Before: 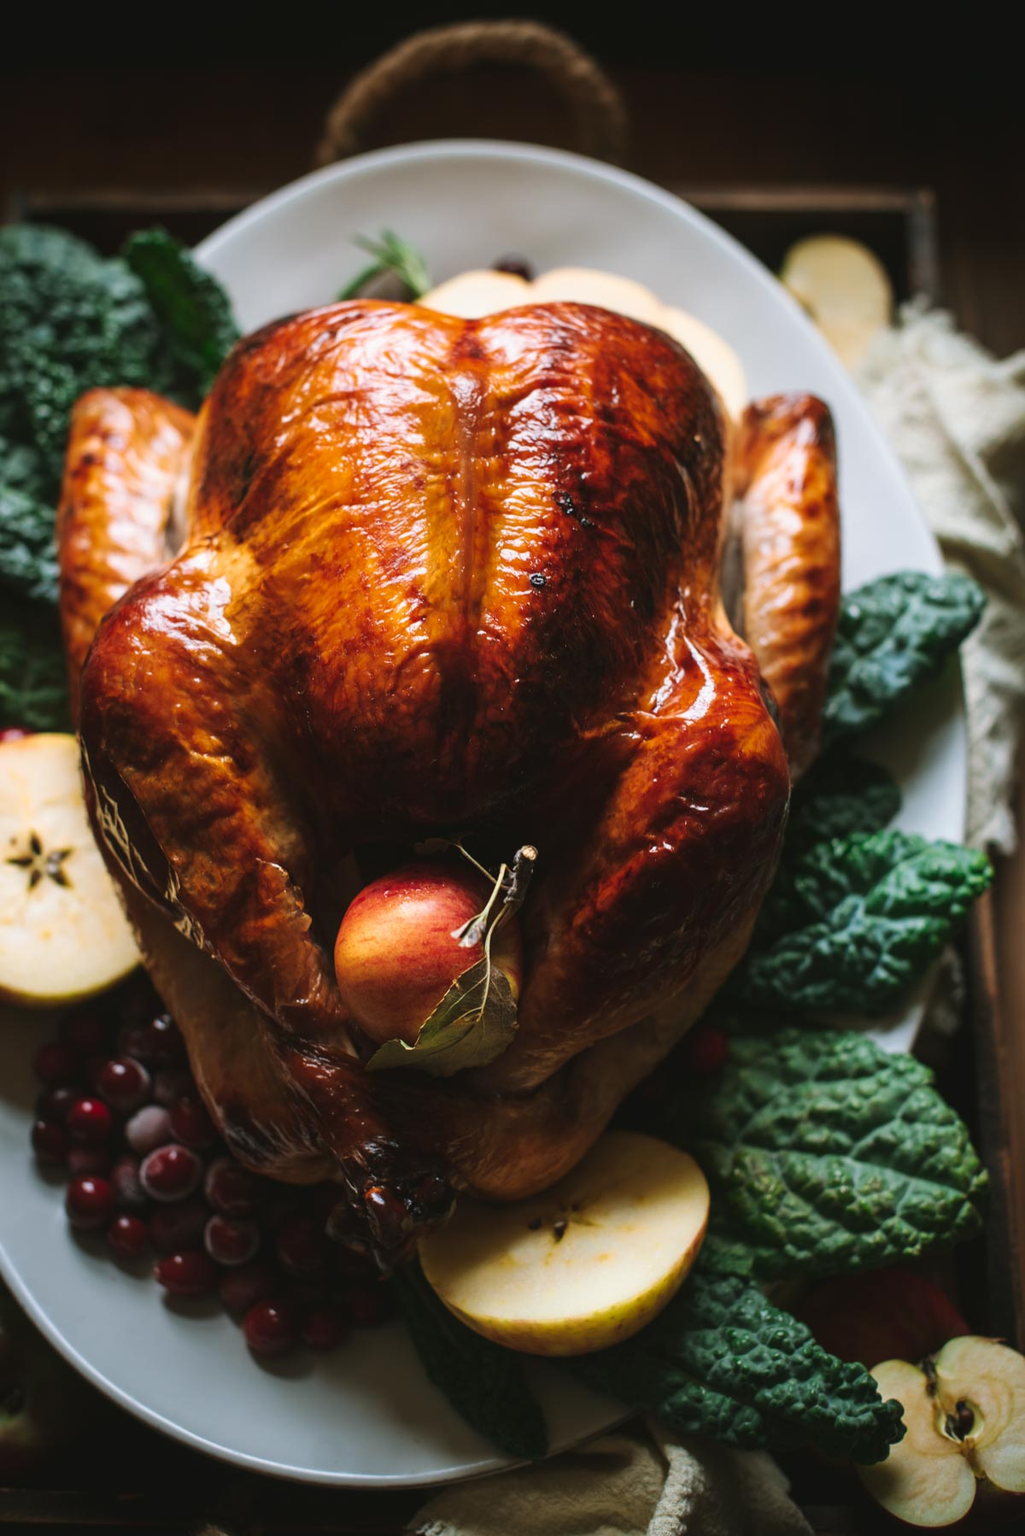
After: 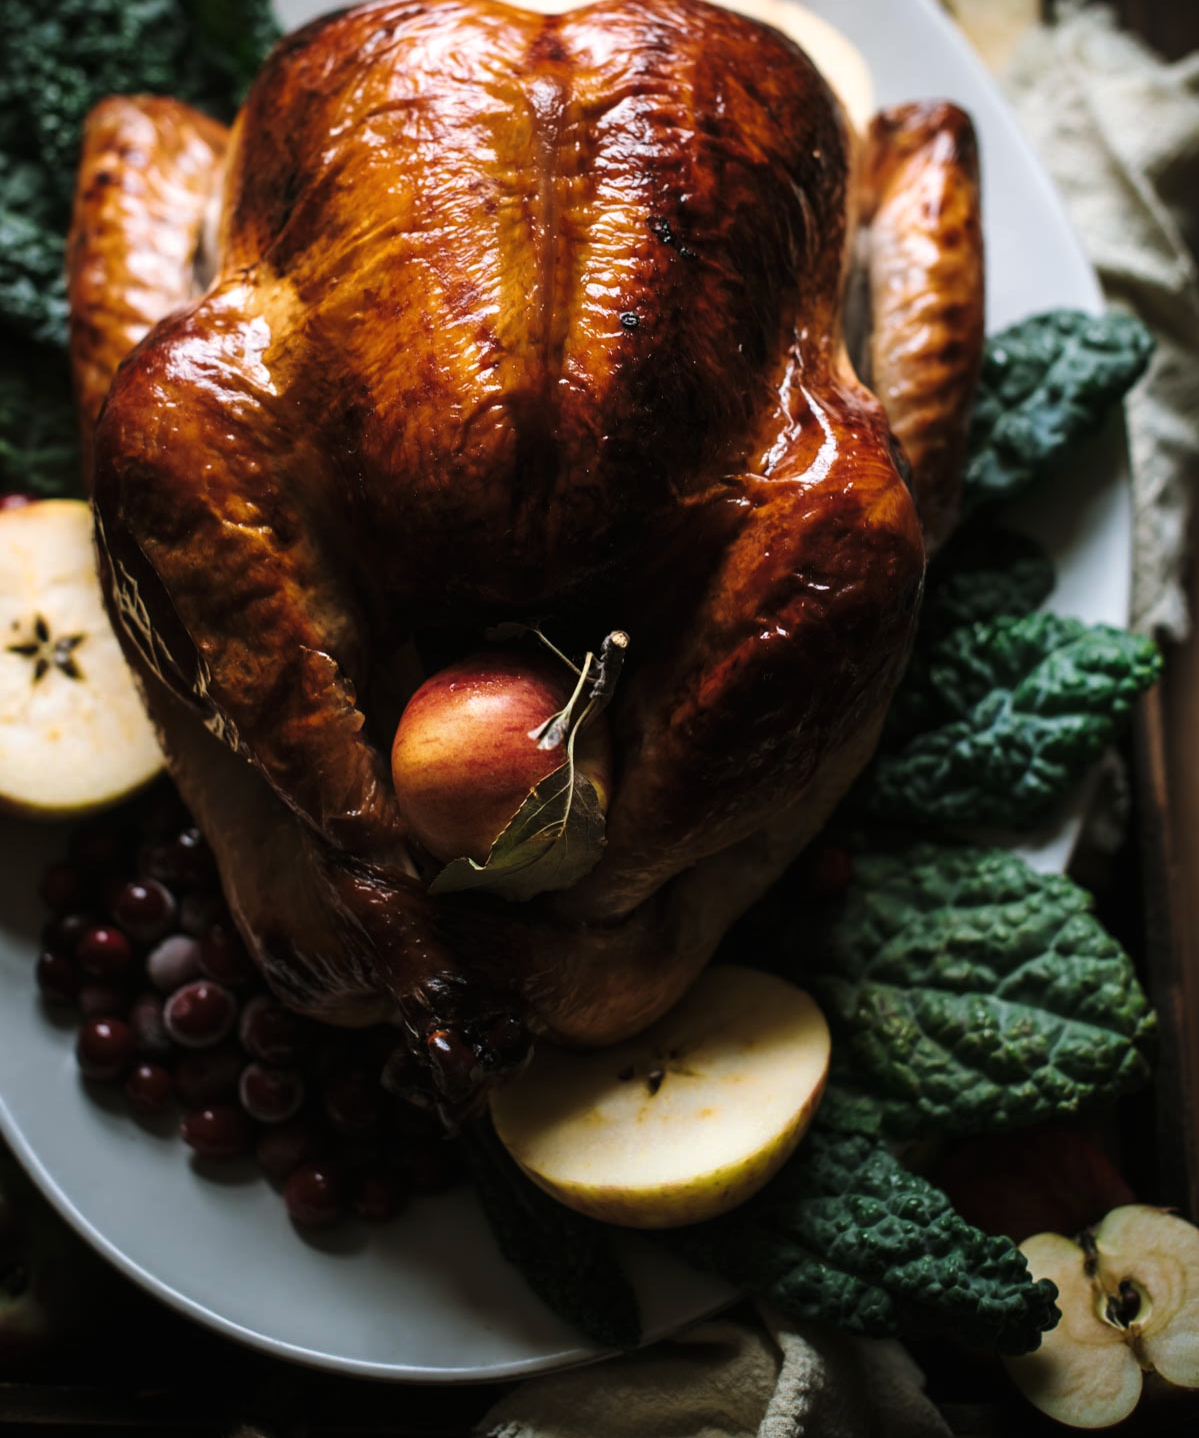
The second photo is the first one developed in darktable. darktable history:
levels: levels [0.029, 0.545, 0.971]
crop and rotate: top 19.998%
